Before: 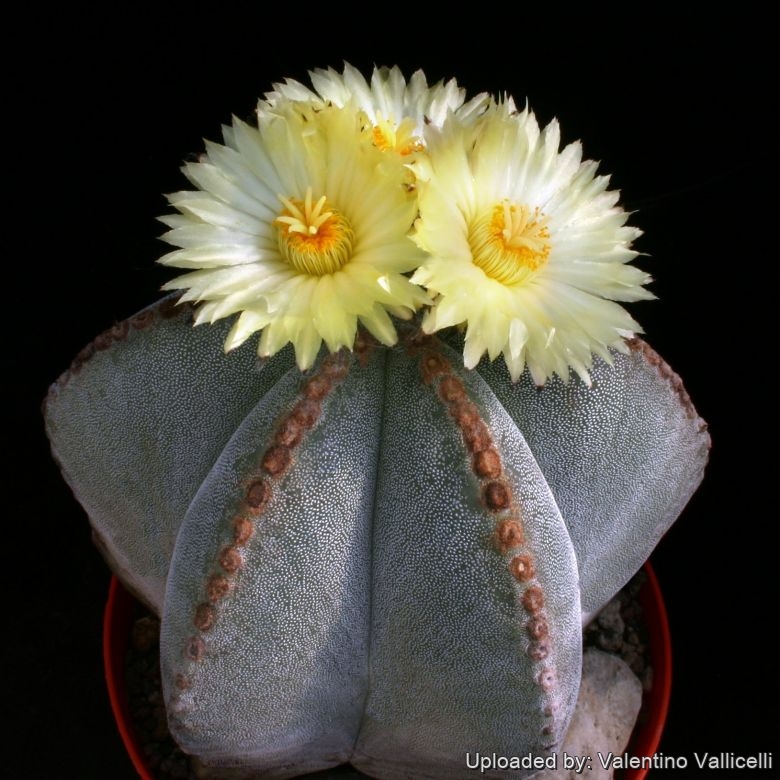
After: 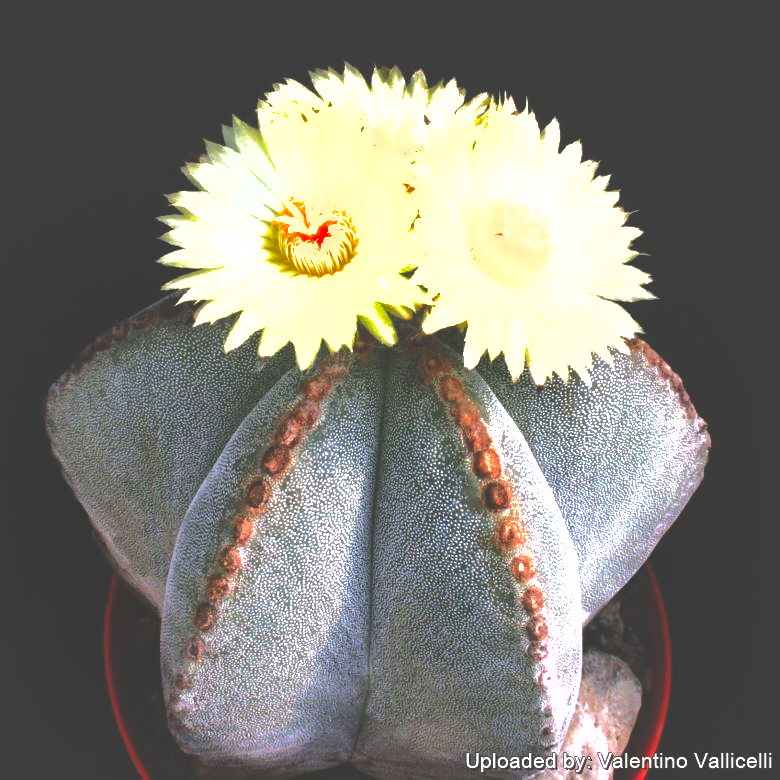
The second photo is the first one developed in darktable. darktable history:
rgb curve: curves: ch0 [(0, 0.186) (0.314, 0.284) (0.775, 0.708) (1, 1)], compensate middle gray true, preserve colors none
shadows and highlights: highlights -60
tone equalizer: -8 EV -0.417 EV, -7 EV -0.389 EV, -6 EV -0.333 EV, -5 EV -0.222 EV, -3 EV 0.222 EV, -2 EV 0.333 EV, -1 EV 0.389 EV, +0 EV 0.417 EV, edges refinement/feathering 500, mask exposure compensation -1.57 EV, preserve details no
exposure: black level correction 0, exposure 1.45 EV, compensate exposure bias true, compensate highlight preservation false
